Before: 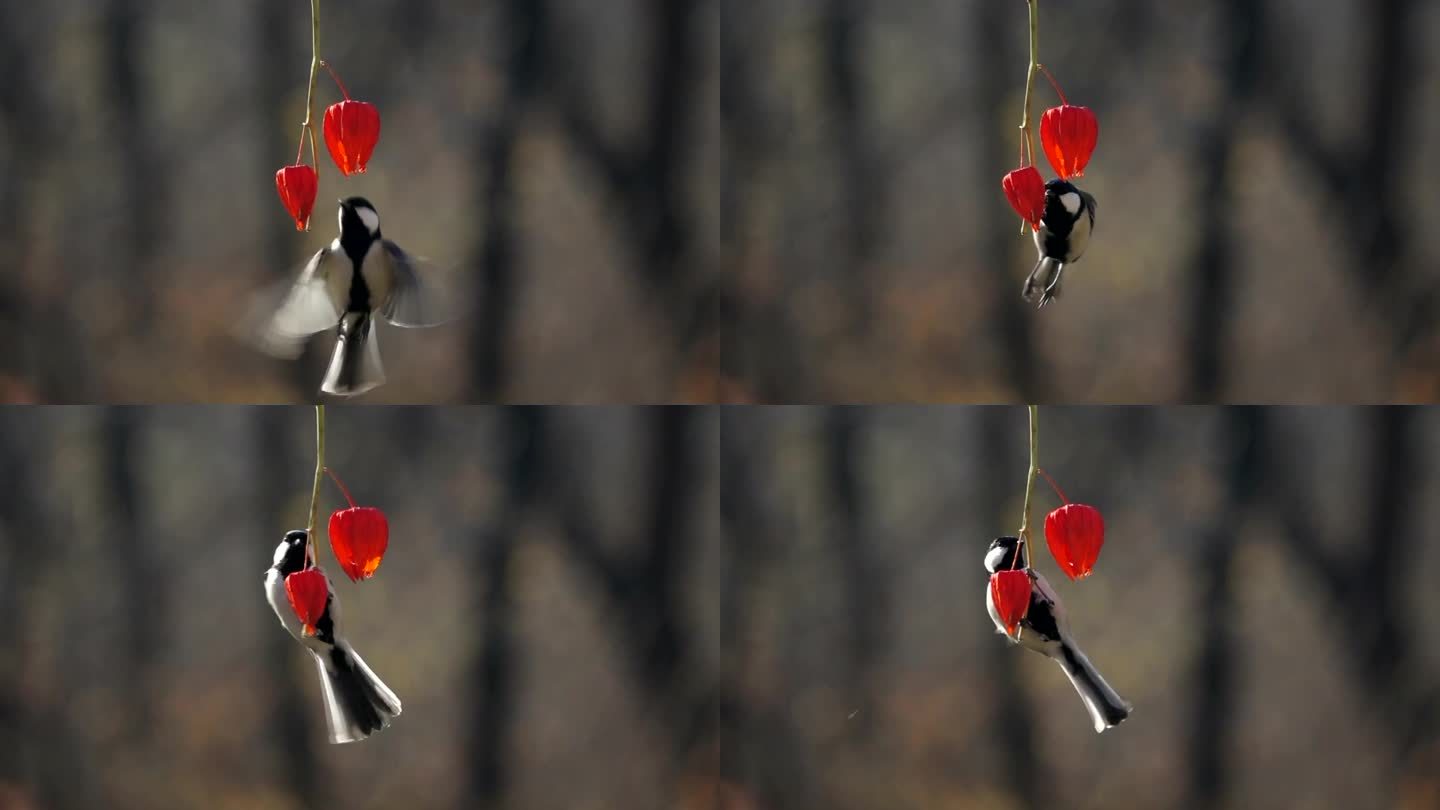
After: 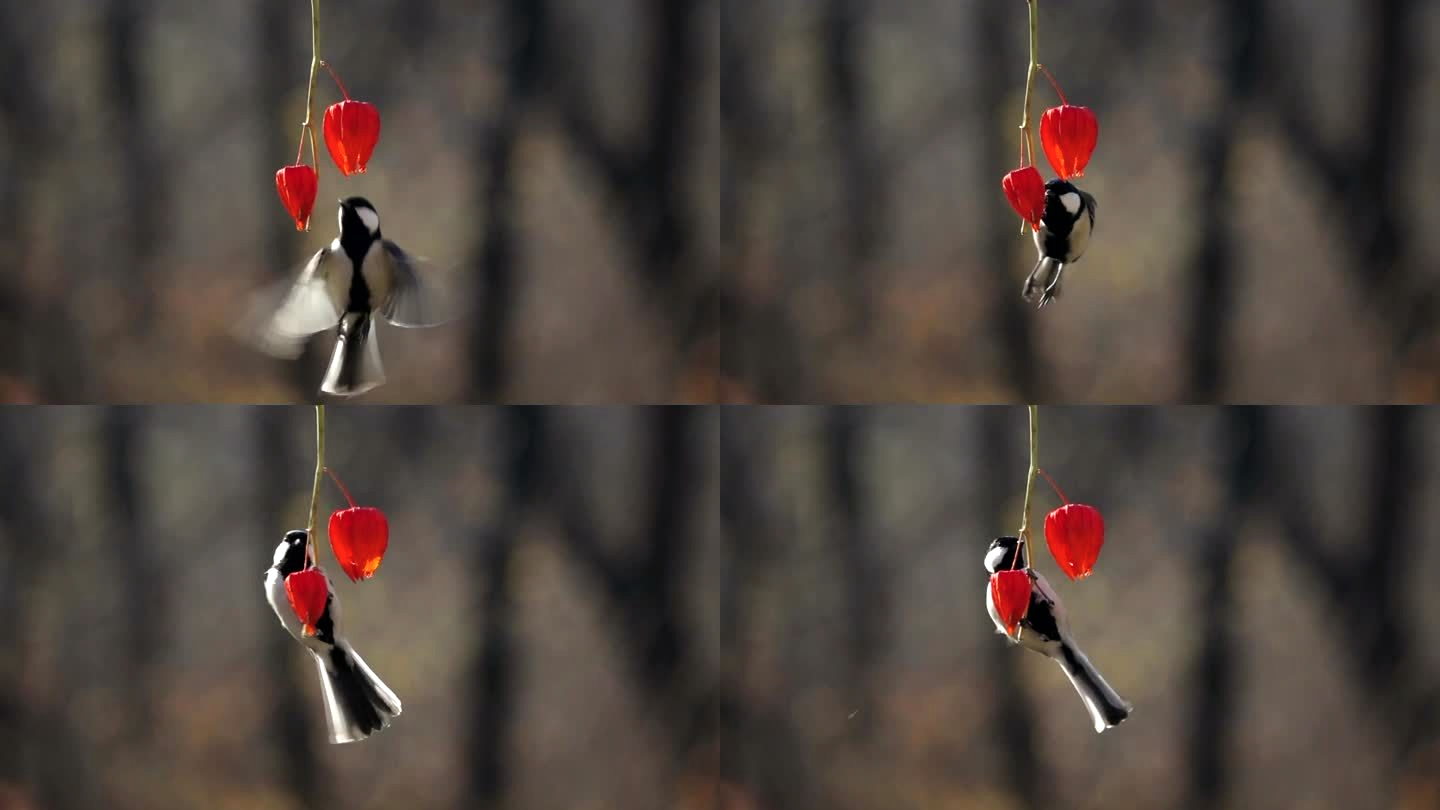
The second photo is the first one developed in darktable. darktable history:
color balance rgb: shadows lift › chroma 1.014%, shadows lift › hue 29.26°, perceptual saturation grading › global saturation 0.936%
tone equalizer: -8 EV -0.377 EV, -7 EV -0.413 EV, -6 EV -0.358 EV, -5 EV -0.192 EV, -3 EV 0.202 EV, -2 EV 0.321 EV, -1 EV 0.386 EV, +0 EV 0.423 EV
contrast brightness saturation: contrast 0.049
